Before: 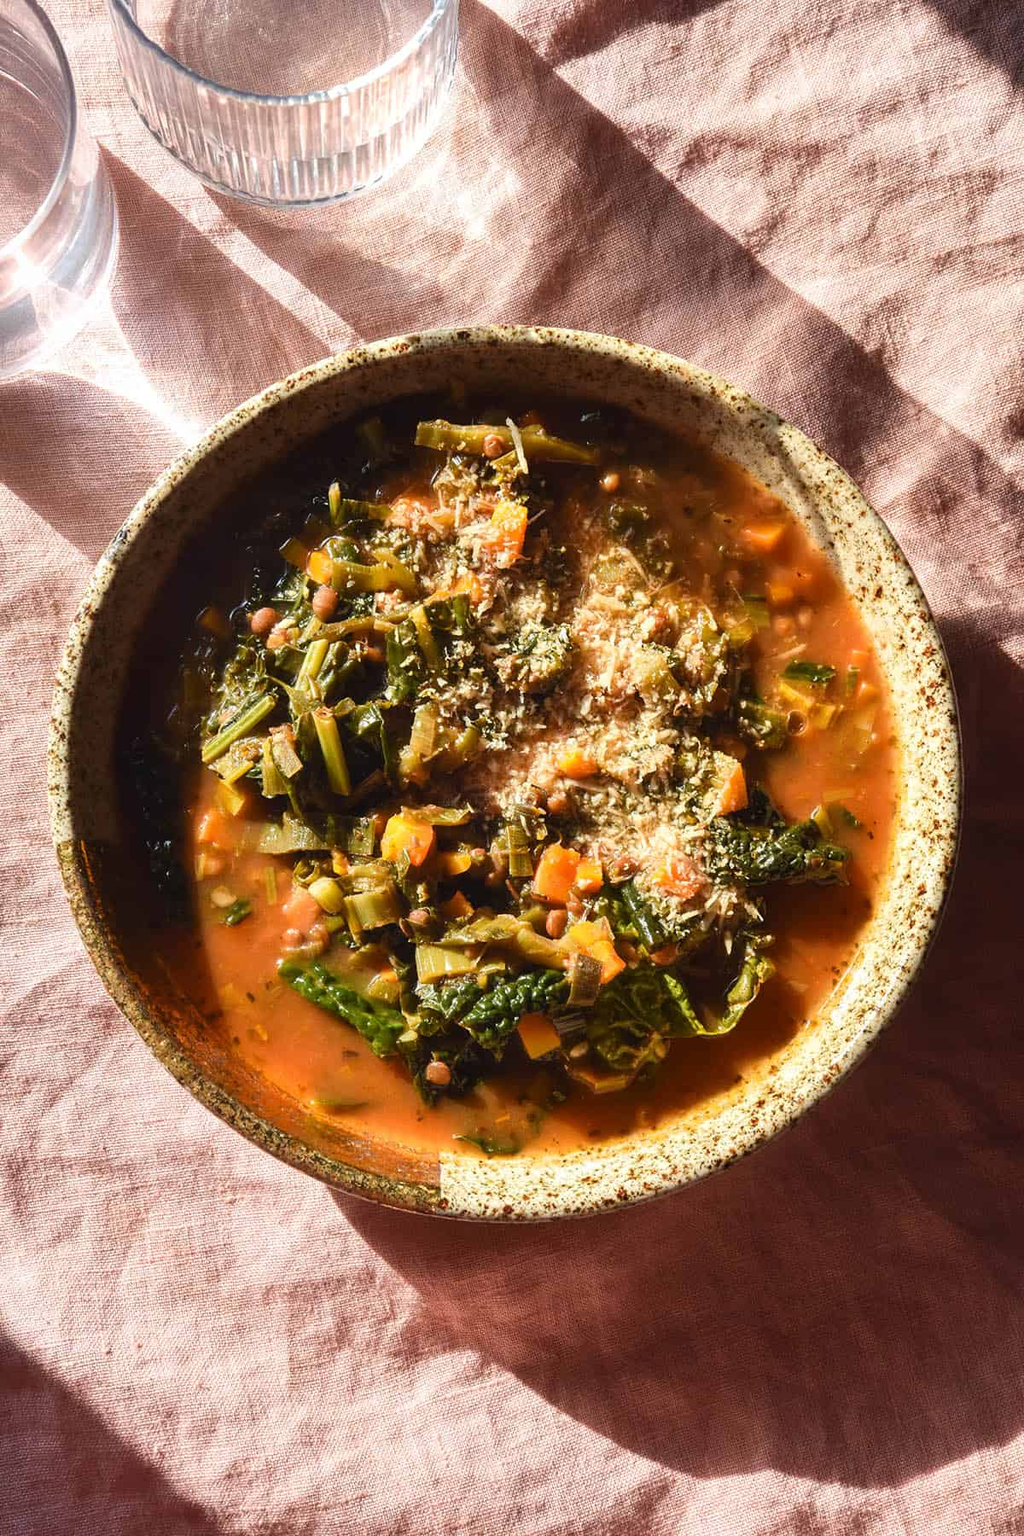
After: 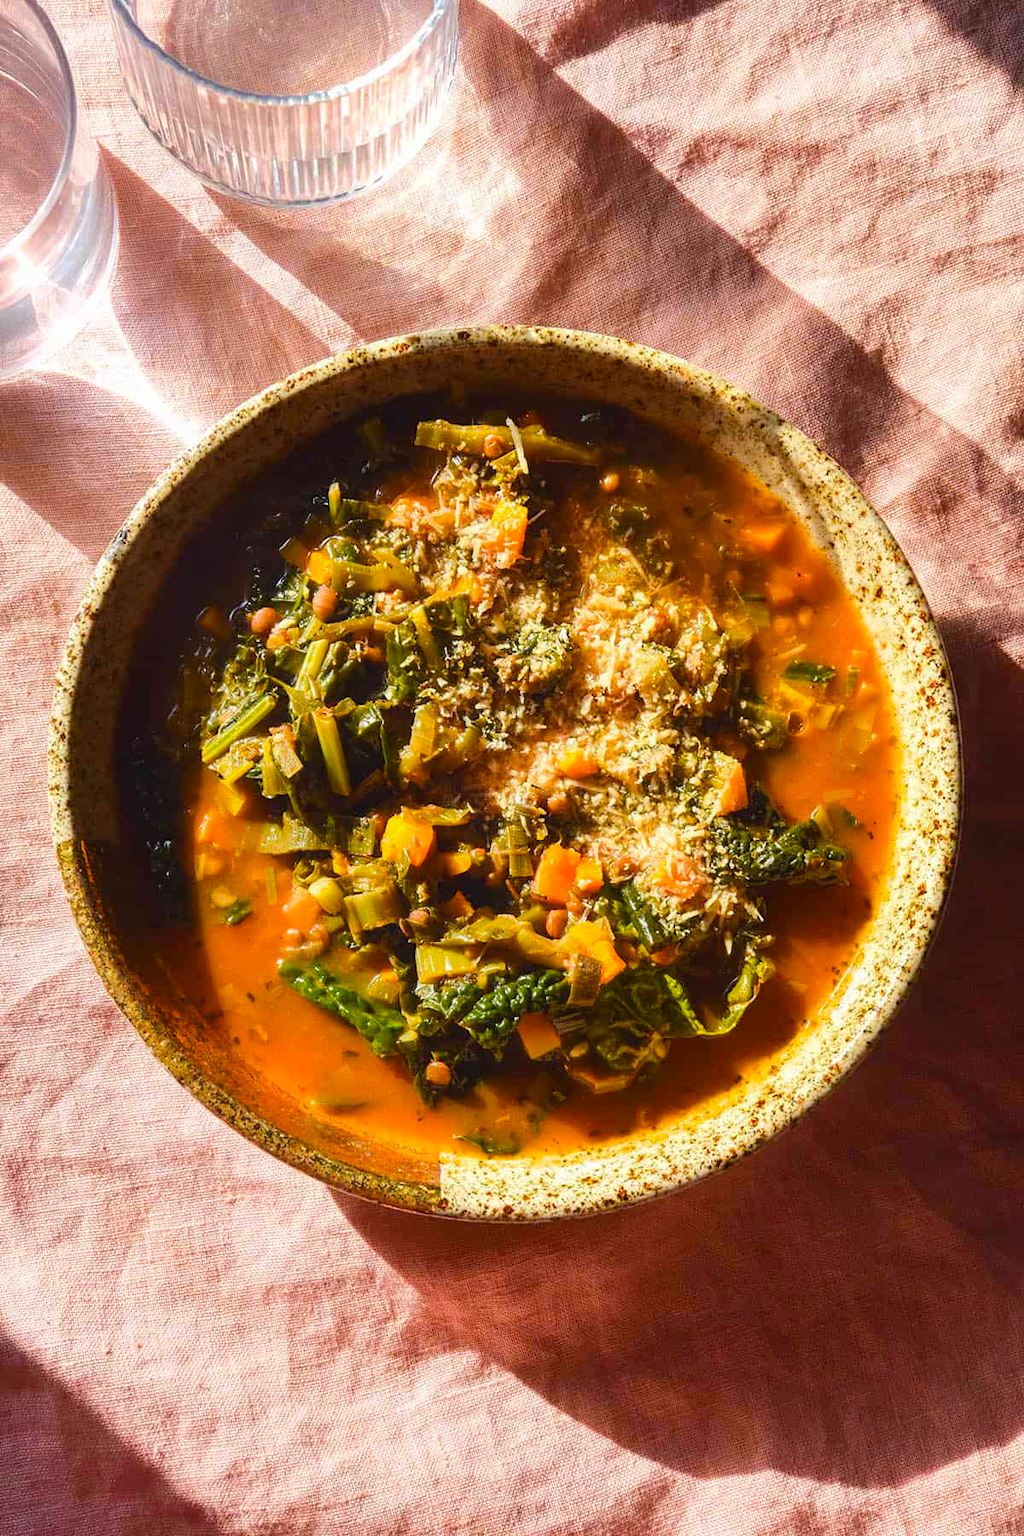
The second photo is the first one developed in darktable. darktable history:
color balance rgb: perceptual saturation grading › global saturation 25%, perceptual brilliance grading › mid-tones 10%, perceptual brilliance grading › shadows 15%, global vibrance 20%
contrast equalizer: y [[0.5, 0.5, 0.472, 0.5, 0.5, 0.5], [0.5 ×6], [0.5 ×6], [0 ×6], [0 ×6]]
